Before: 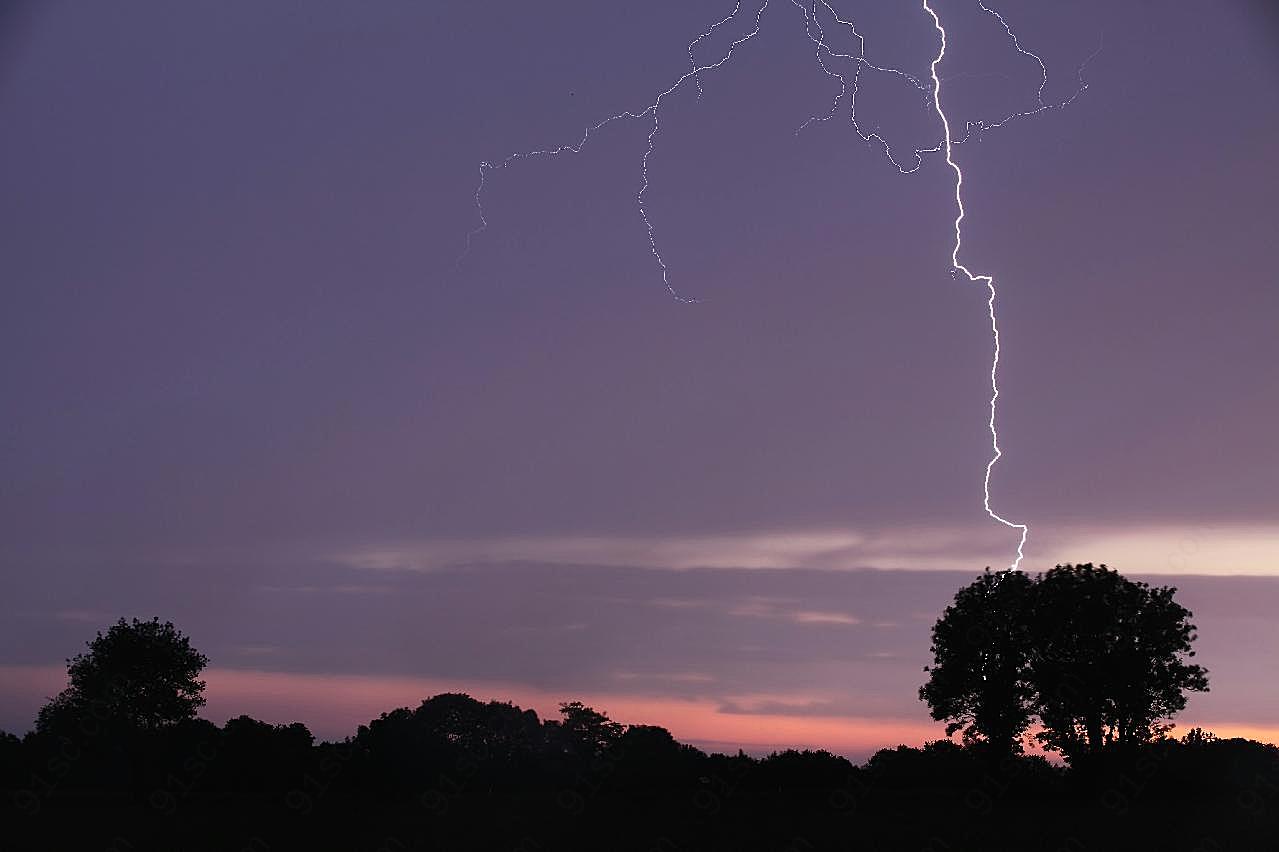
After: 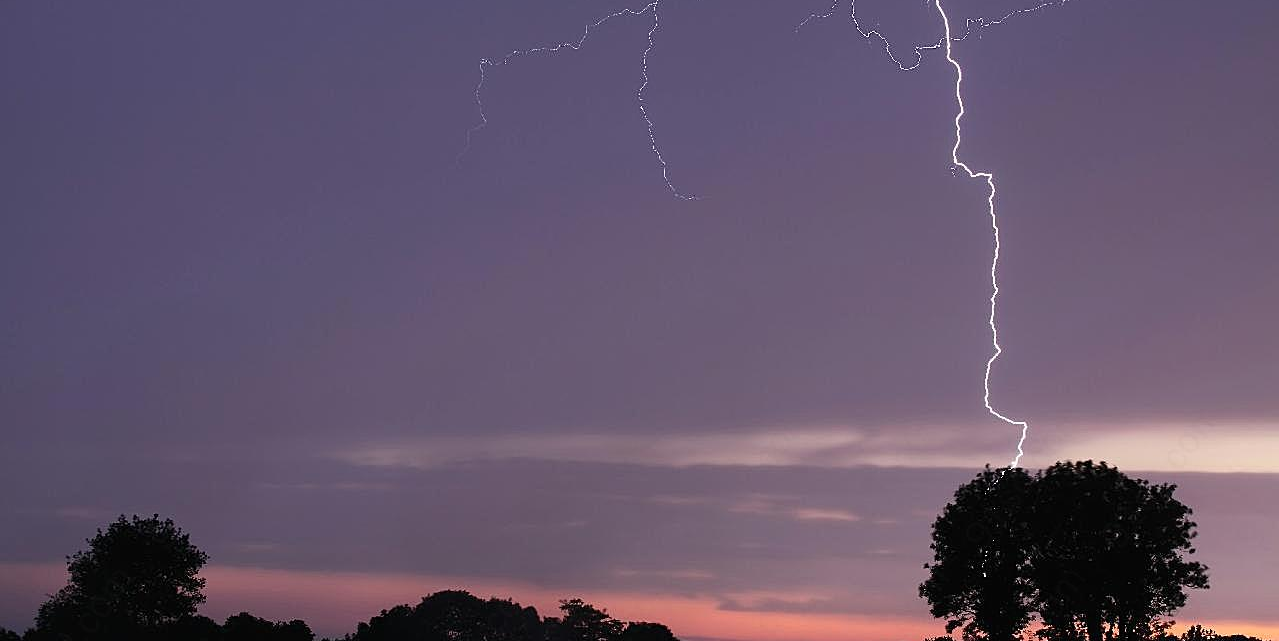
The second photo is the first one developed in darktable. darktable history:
crop and rotate: top 12.168%, bottom 12.48%
